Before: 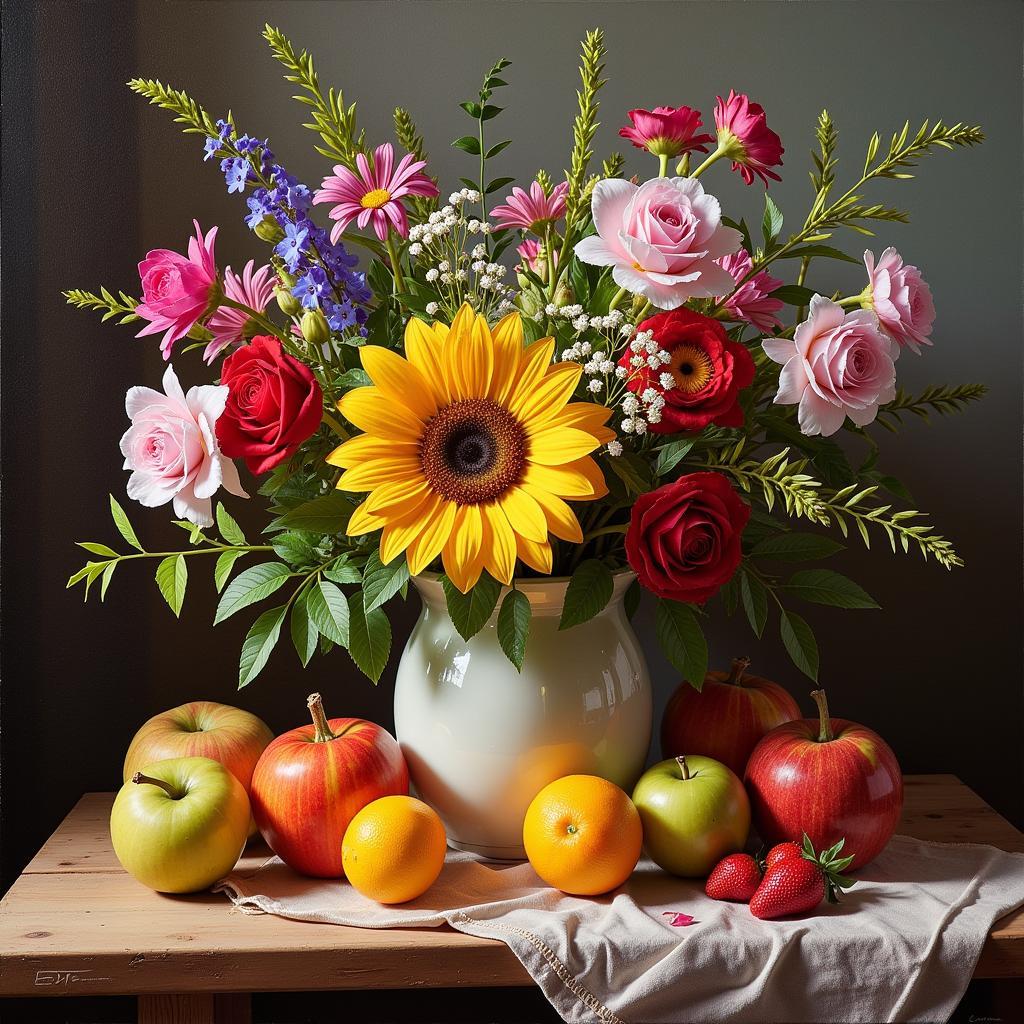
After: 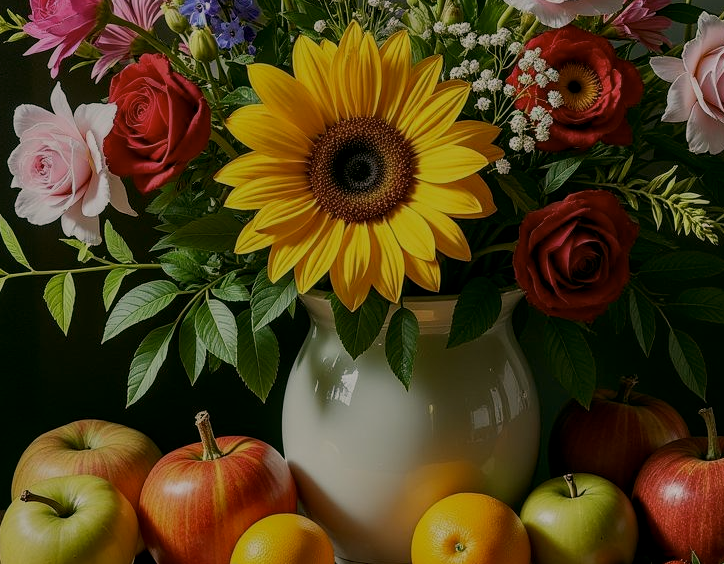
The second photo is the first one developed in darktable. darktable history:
local contrast: on, module defaults
color correction: highlights a* 4.49, highlights b* 4.92, shadows a* -7.29, shadows b* 4.66
shadows and highlights: shadows 32.72, highlights -47.75, compress 49.73%, soften with gaussian
exposure: exposure -1.453 EV, compensate highlight preservation false
crop: left 11.02%, top 27.545%, right 18.269%, bottom 17.314%
